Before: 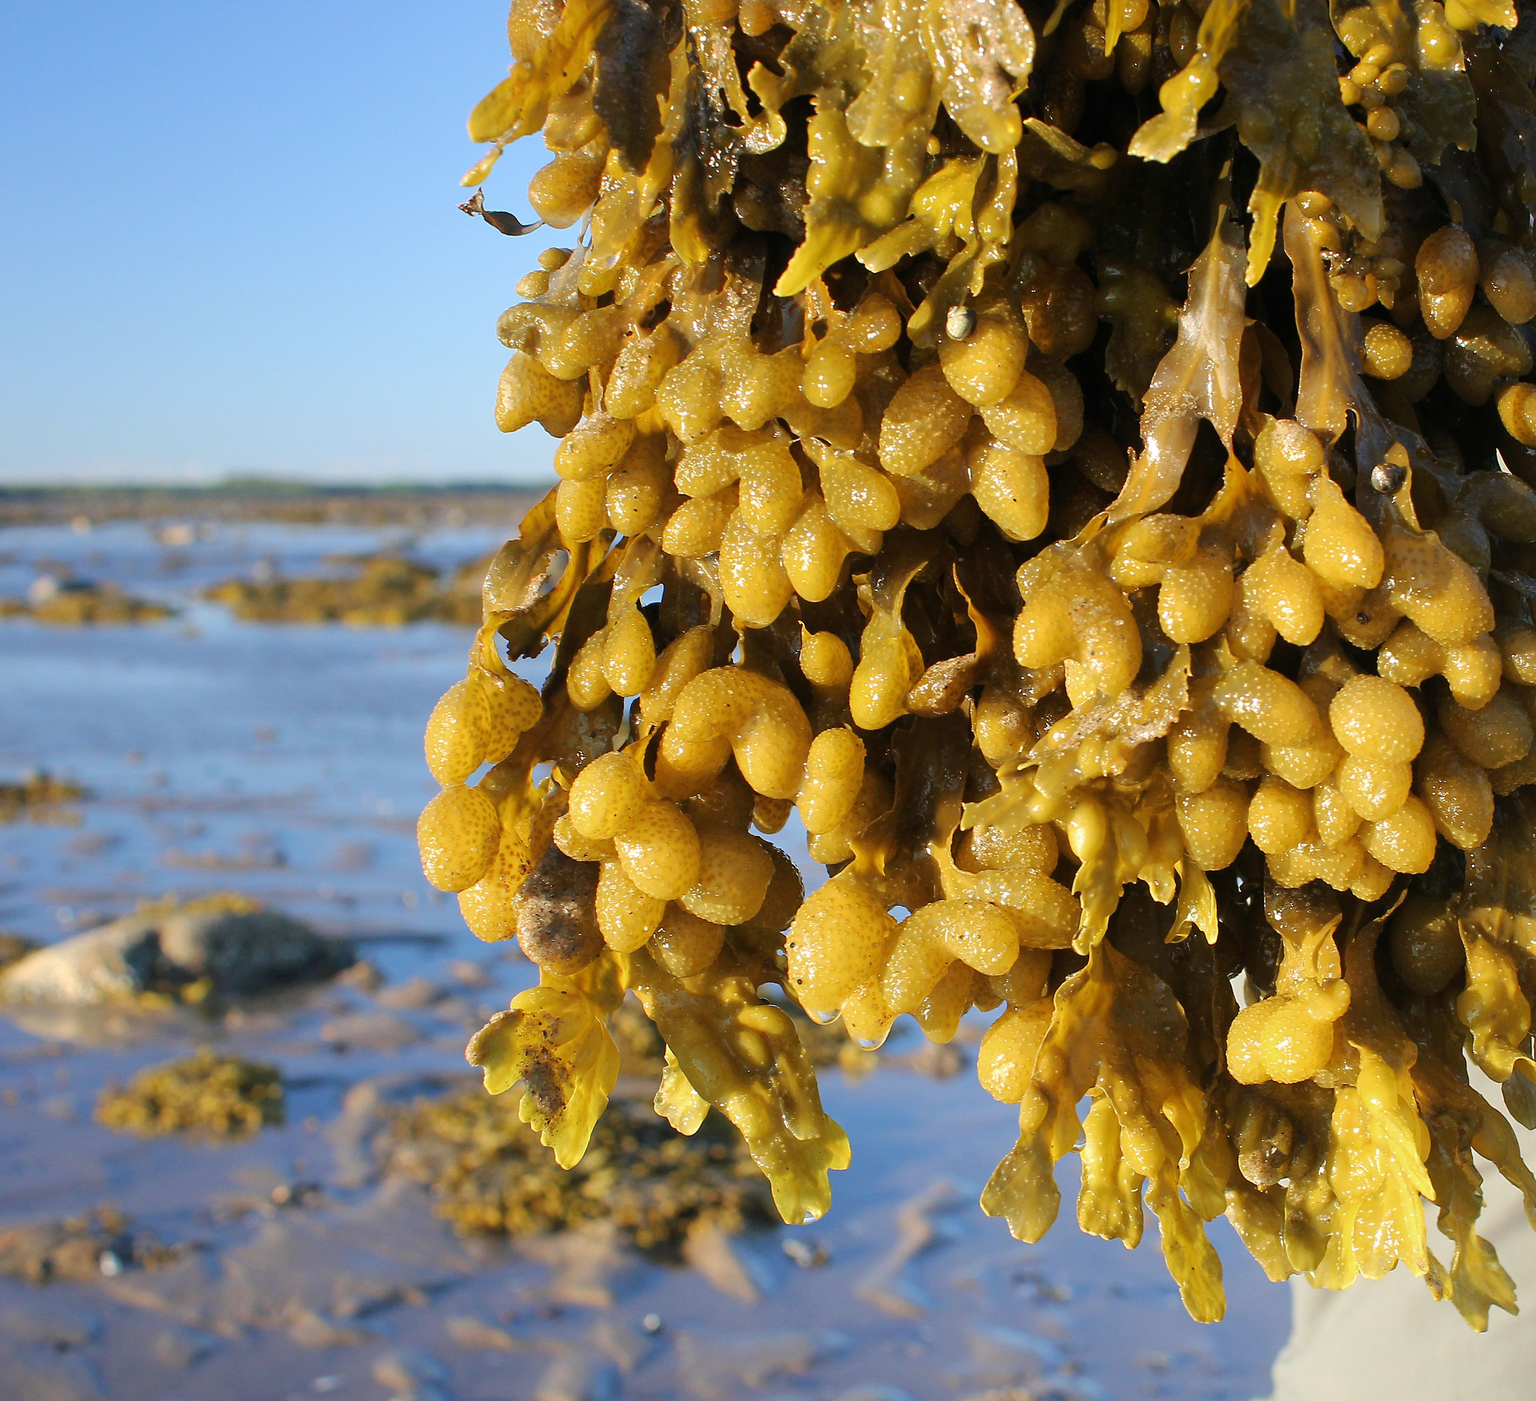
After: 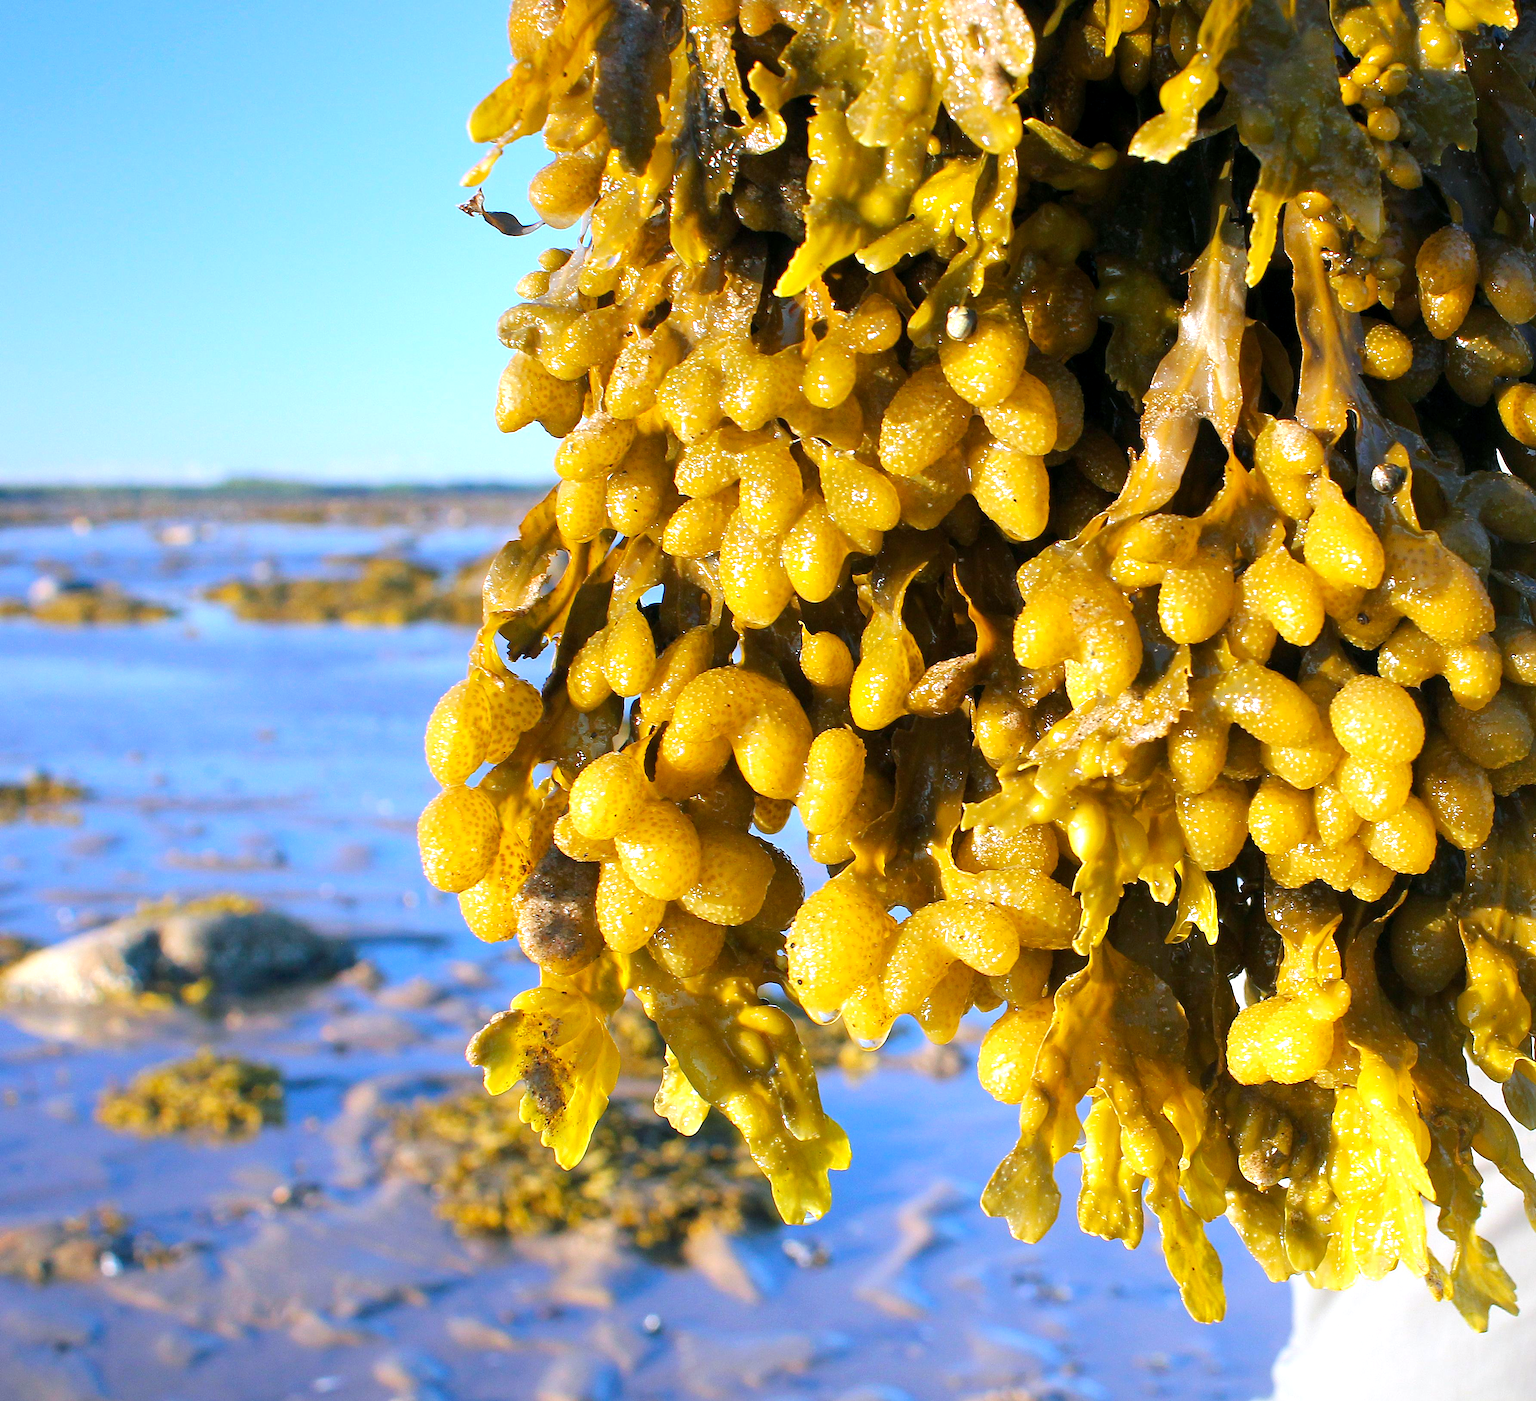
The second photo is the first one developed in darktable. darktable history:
color calibration: x 0.37, y 0.382, temperature 4313.32 K
color balance rgb: shadows lift › chroma 2%, shadows lift › hue 217.2°, power › chroma 0.25%, power › hue 60°, highlights gain › chroma 1.5%, highlights gain › hue 309.6°, global offset › luminance -0.25%, perceptual saturation grading › global saturation 15%, global vibrance 15%
exposure: exposure 0.6 EV, compensate highlight preservation false
